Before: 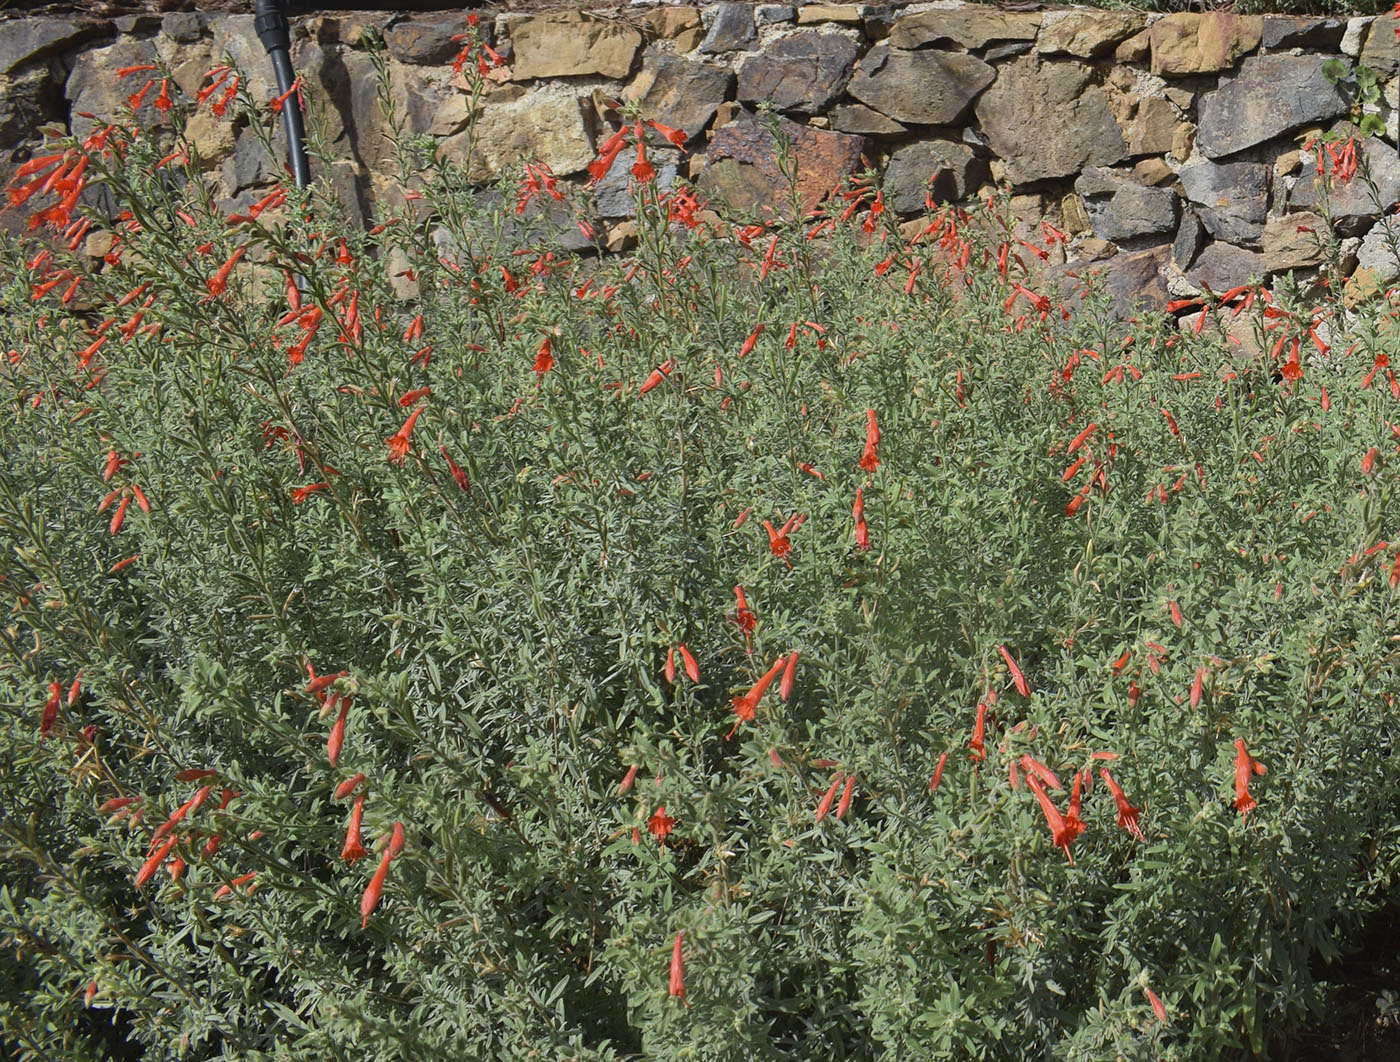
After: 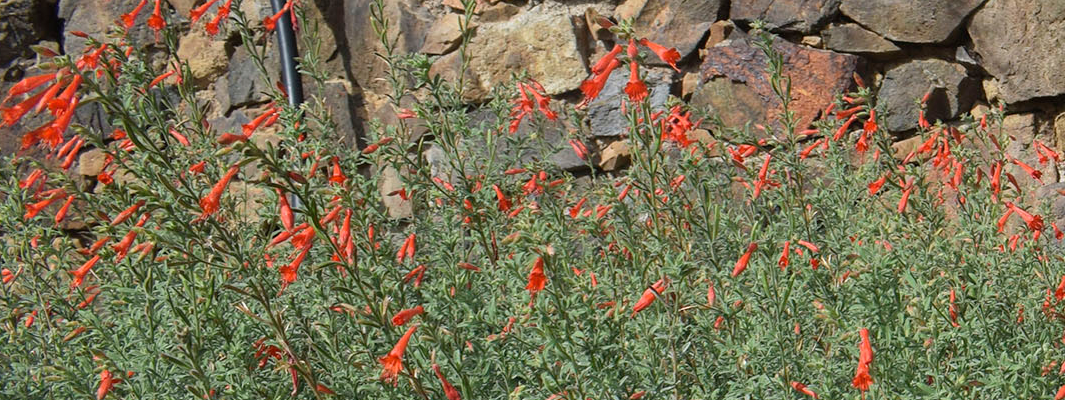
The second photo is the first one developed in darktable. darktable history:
crop: left 0.512%, top 7.644%, right 23.398%, bottom 54.612%
